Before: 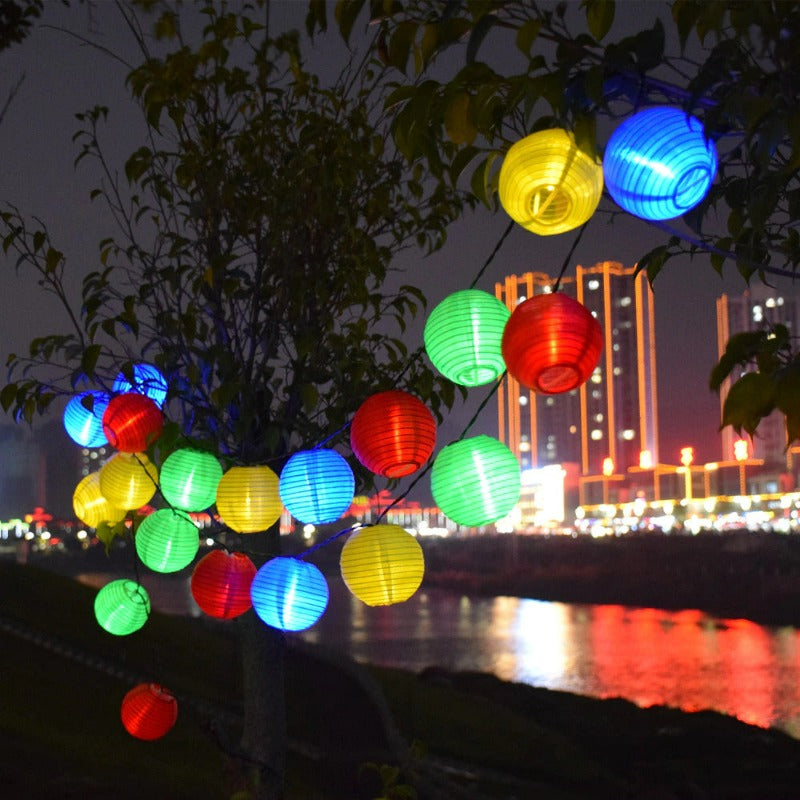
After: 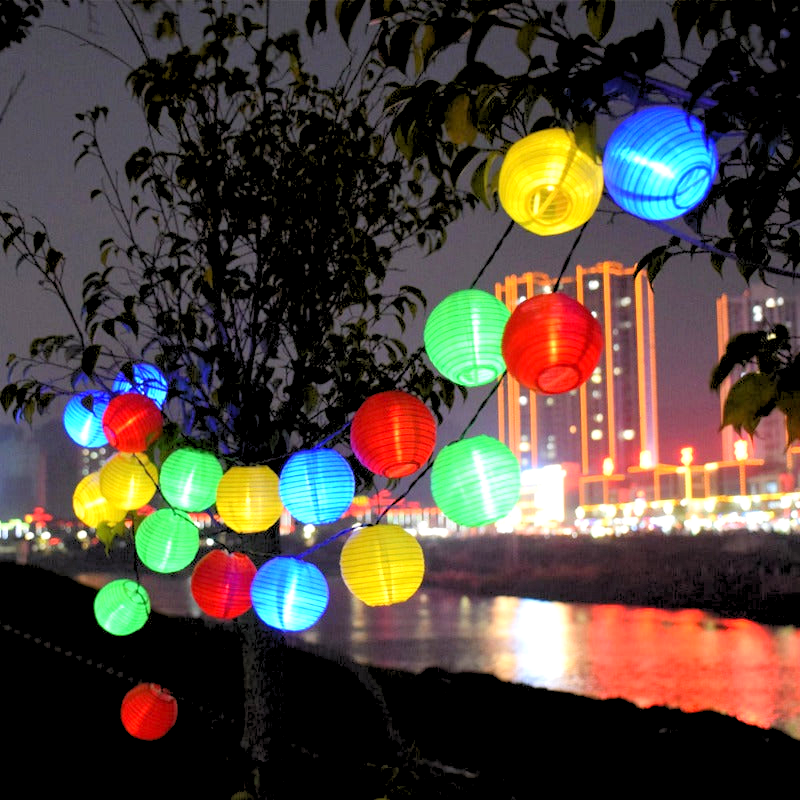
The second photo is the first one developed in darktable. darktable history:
base curve: curves: ch0 [(0, 0) (0.472, 0.508) (1, 1)]
rgb levels: preserve colors sum RGB, levels [[0.038, 0.433, 0.934], [0, 0.5, 1], [0, 0.5, 1]]
exposure: exposure 0.574 EV, compensate highlight preservation false
